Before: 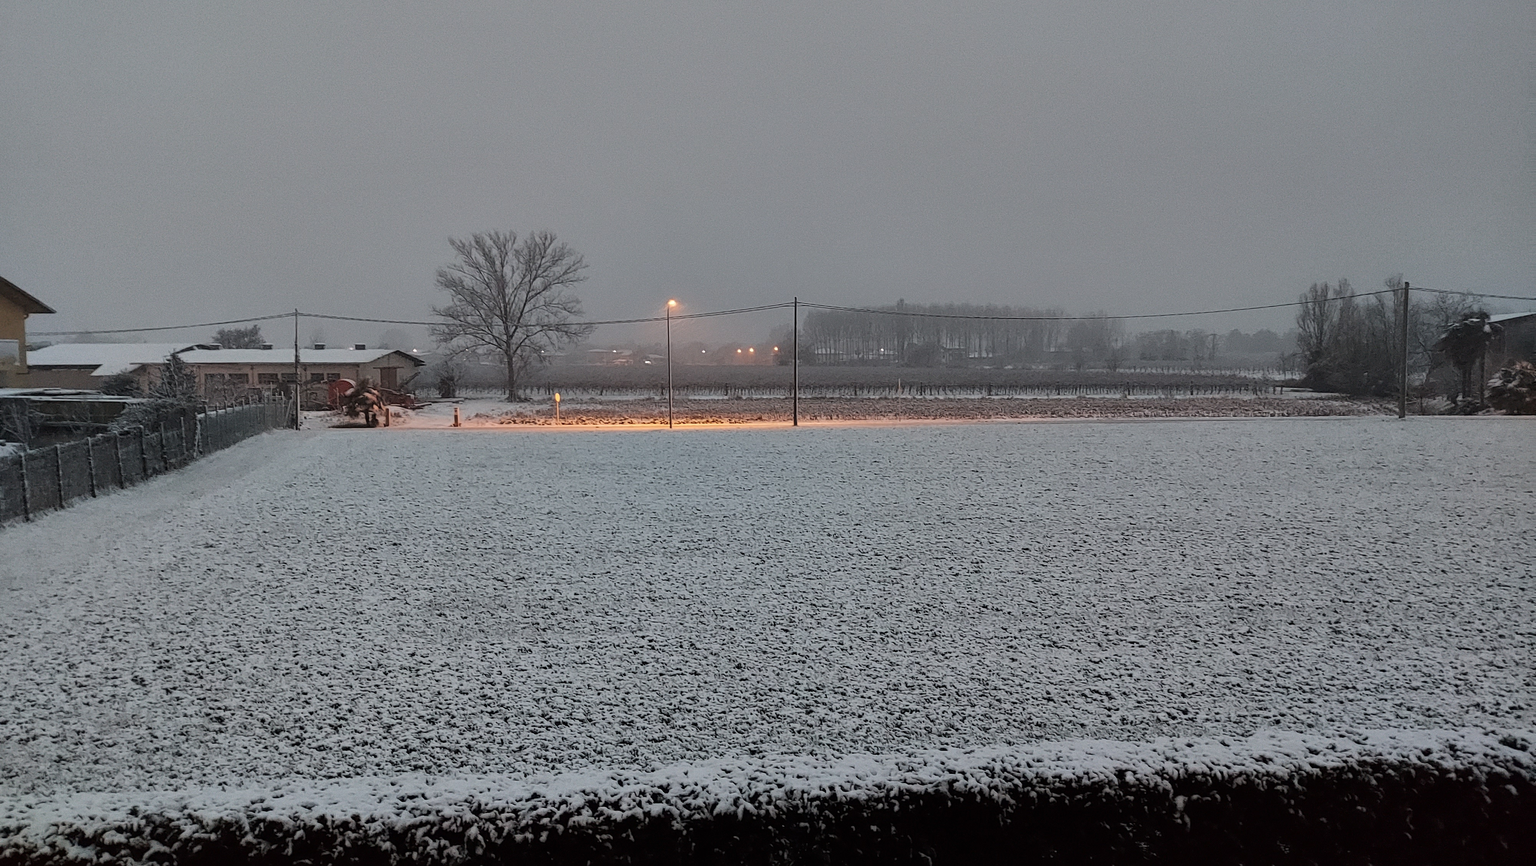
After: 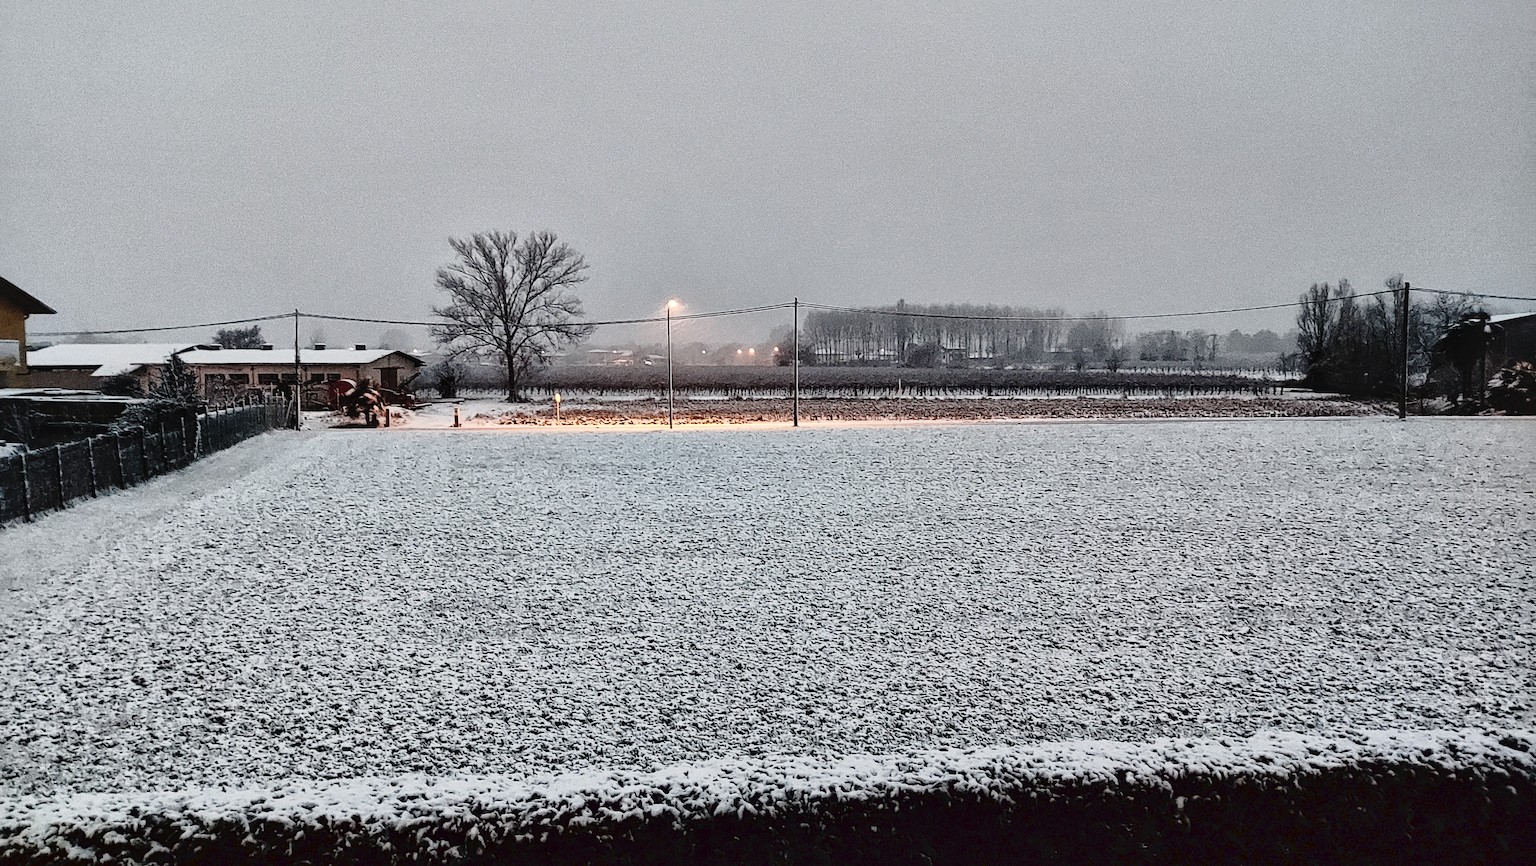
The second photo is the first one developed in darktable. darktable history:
contrast brightness saturation: contrast 0.283
local contrast: mode bilateral grid, contrast 21, coarseness 50, detail 173%, midtone range 0.2
tone curve: curves: ch0 [(0, 0) (0.003, 0.051) (0.011, 0.052) (0.025, 0.055) (0.044, 0.062) (0.069, 0.068) (0.1, 0.077) (0.136, 0.098) (0.177, 0.145) (0.224, 0.223) (0.277, 0.314) (0.335, 0.43) (0.399, 0.518) (0.468, 0.591) (0.543, 0.656) (0.623, 0.726) (0.709, 0.809) (0.801, 0.857) (0.898, 0.918) (1, 1)], preserve colors none
